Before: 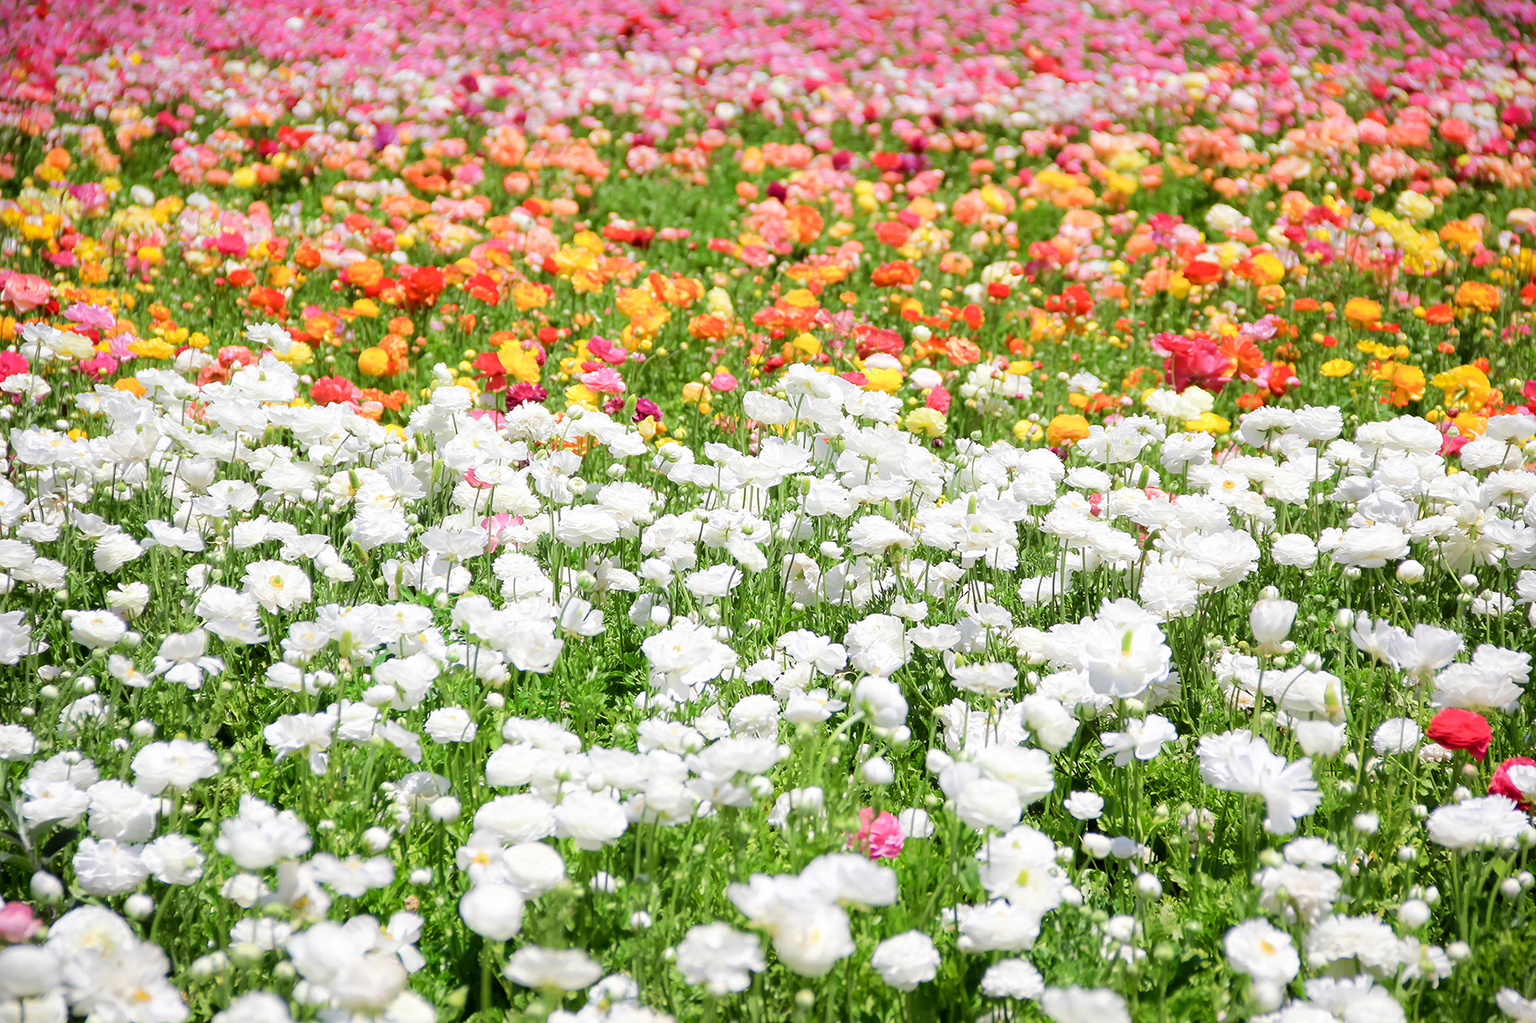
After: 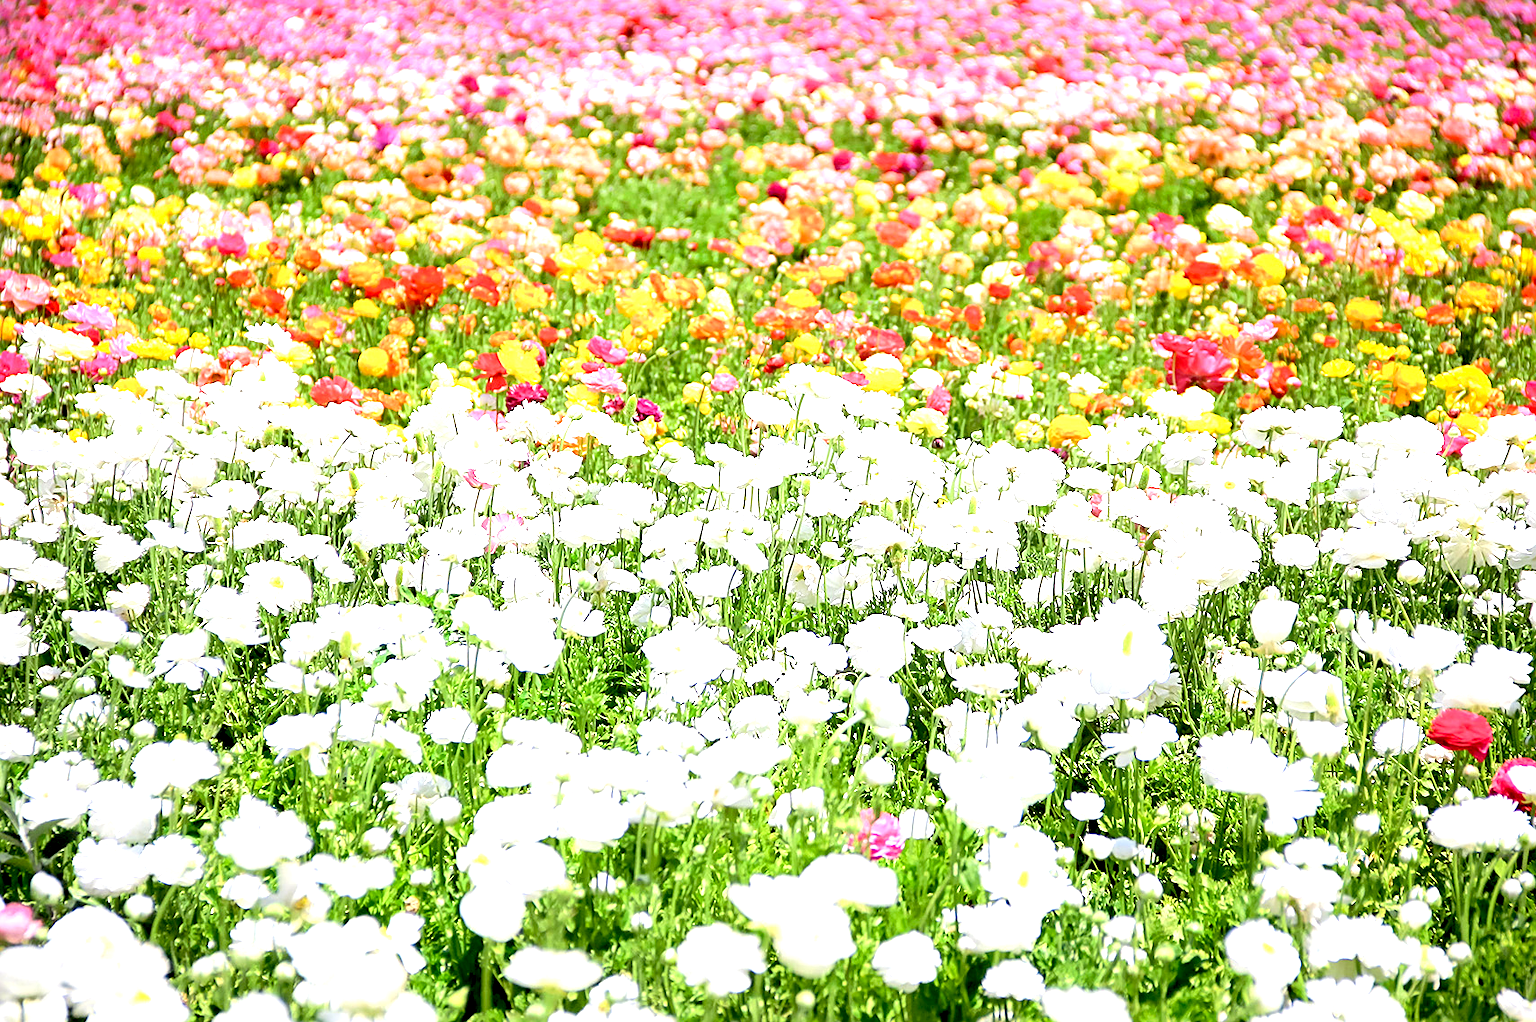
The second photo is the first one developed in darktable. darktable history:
sharpen: on, module defaults
crop: top 0.05%, bottom 0.098%
exposure: black level correction 0.008, exposure 0.979 EV, compensate highlight preservation false
